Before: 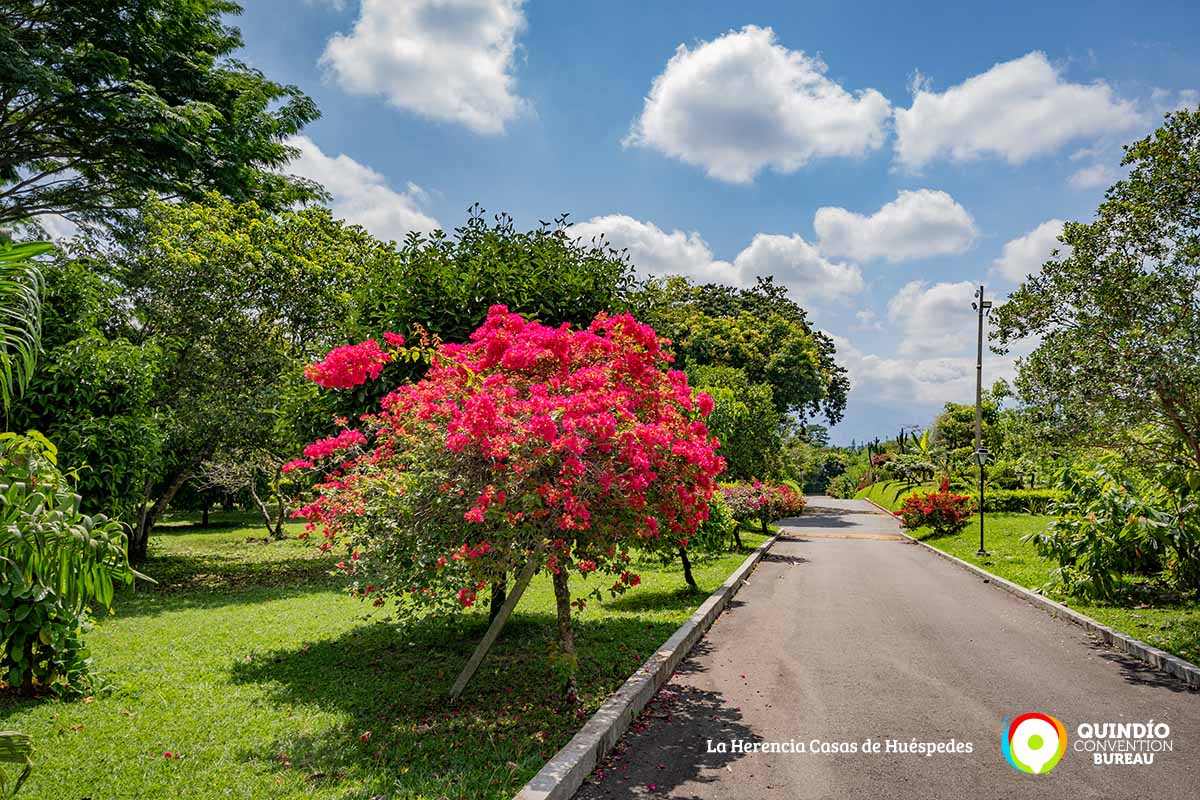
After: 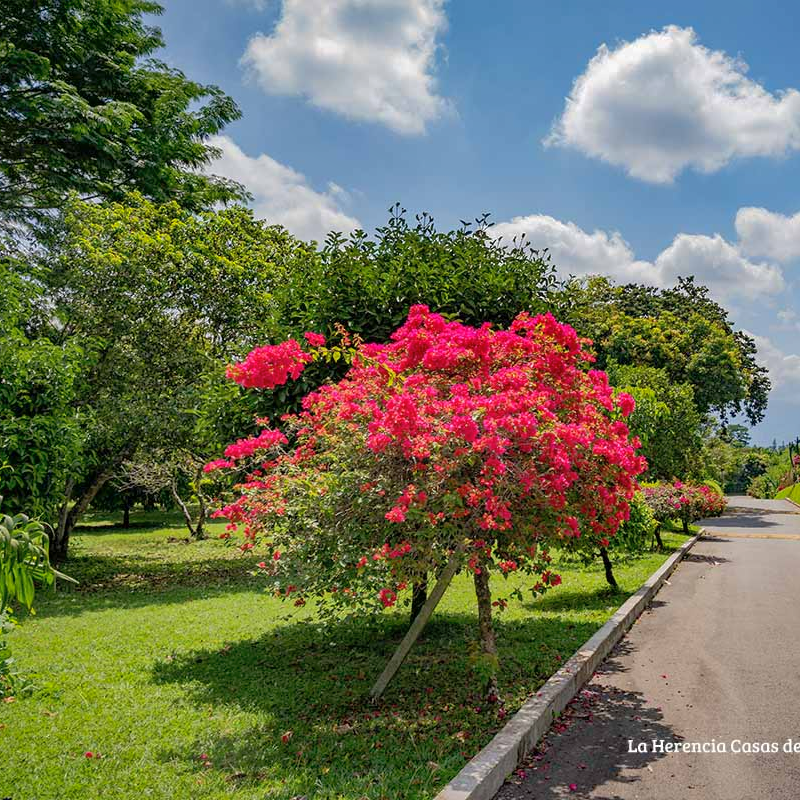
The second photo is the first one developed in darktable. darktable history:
shadows and highlights: on, module defaults
crop and rotate: left 6.617%, right 26.717%
